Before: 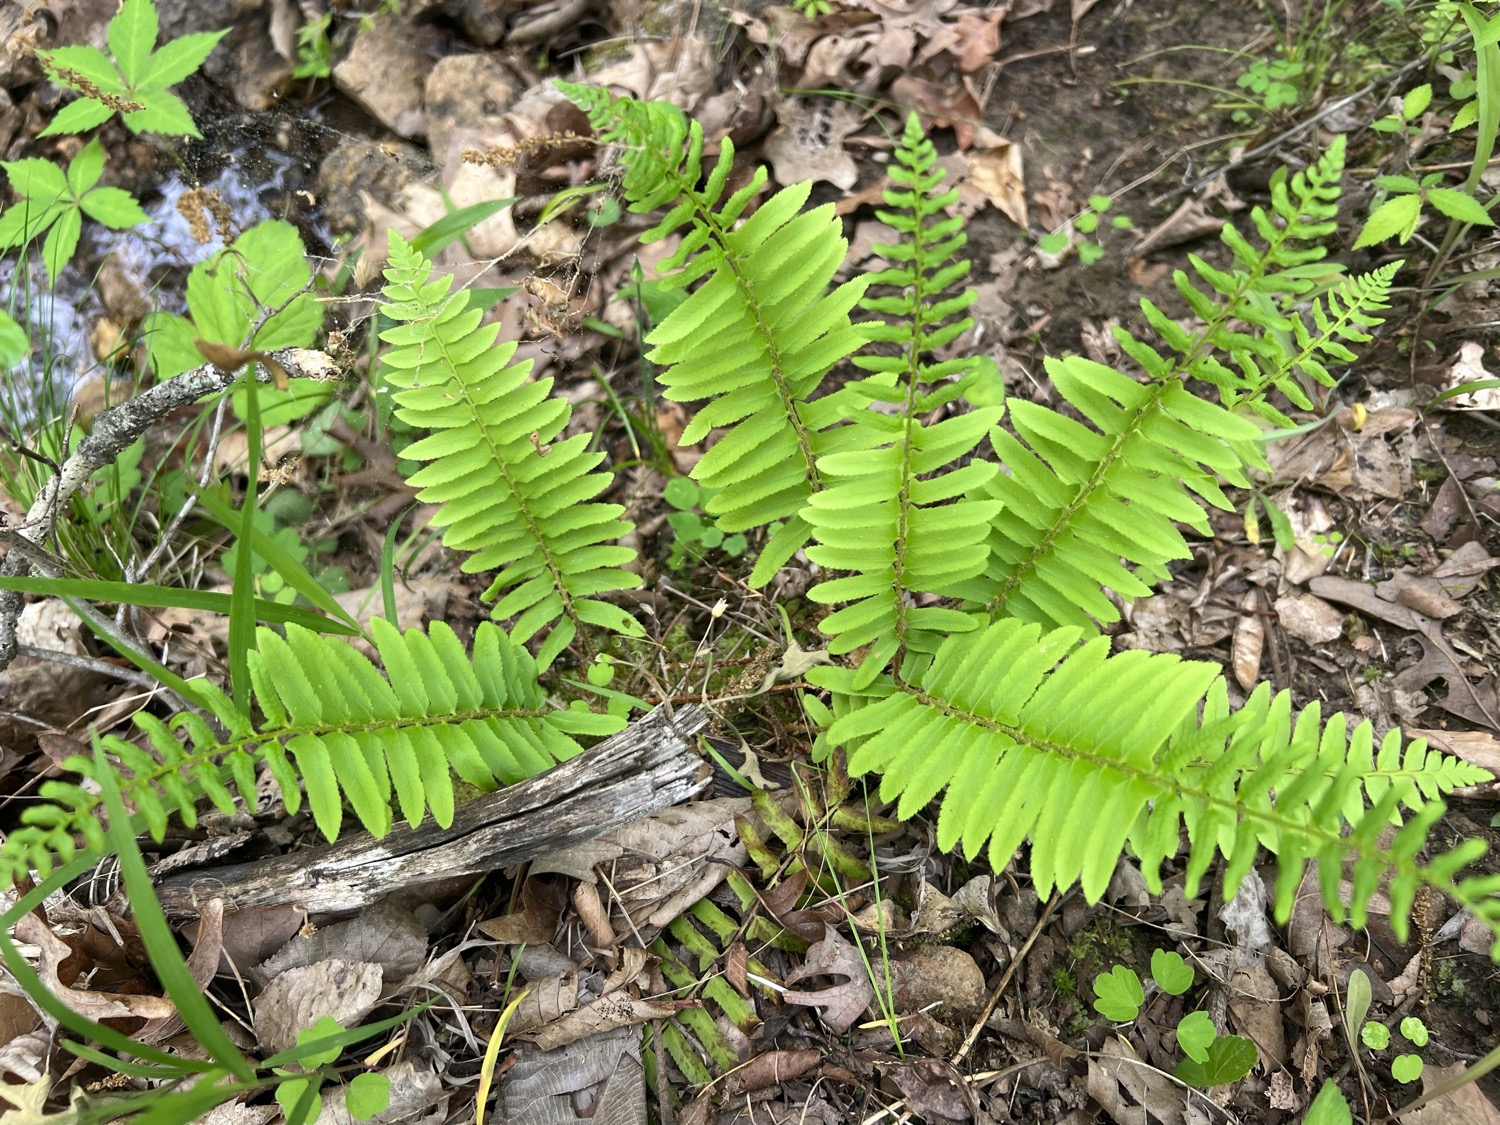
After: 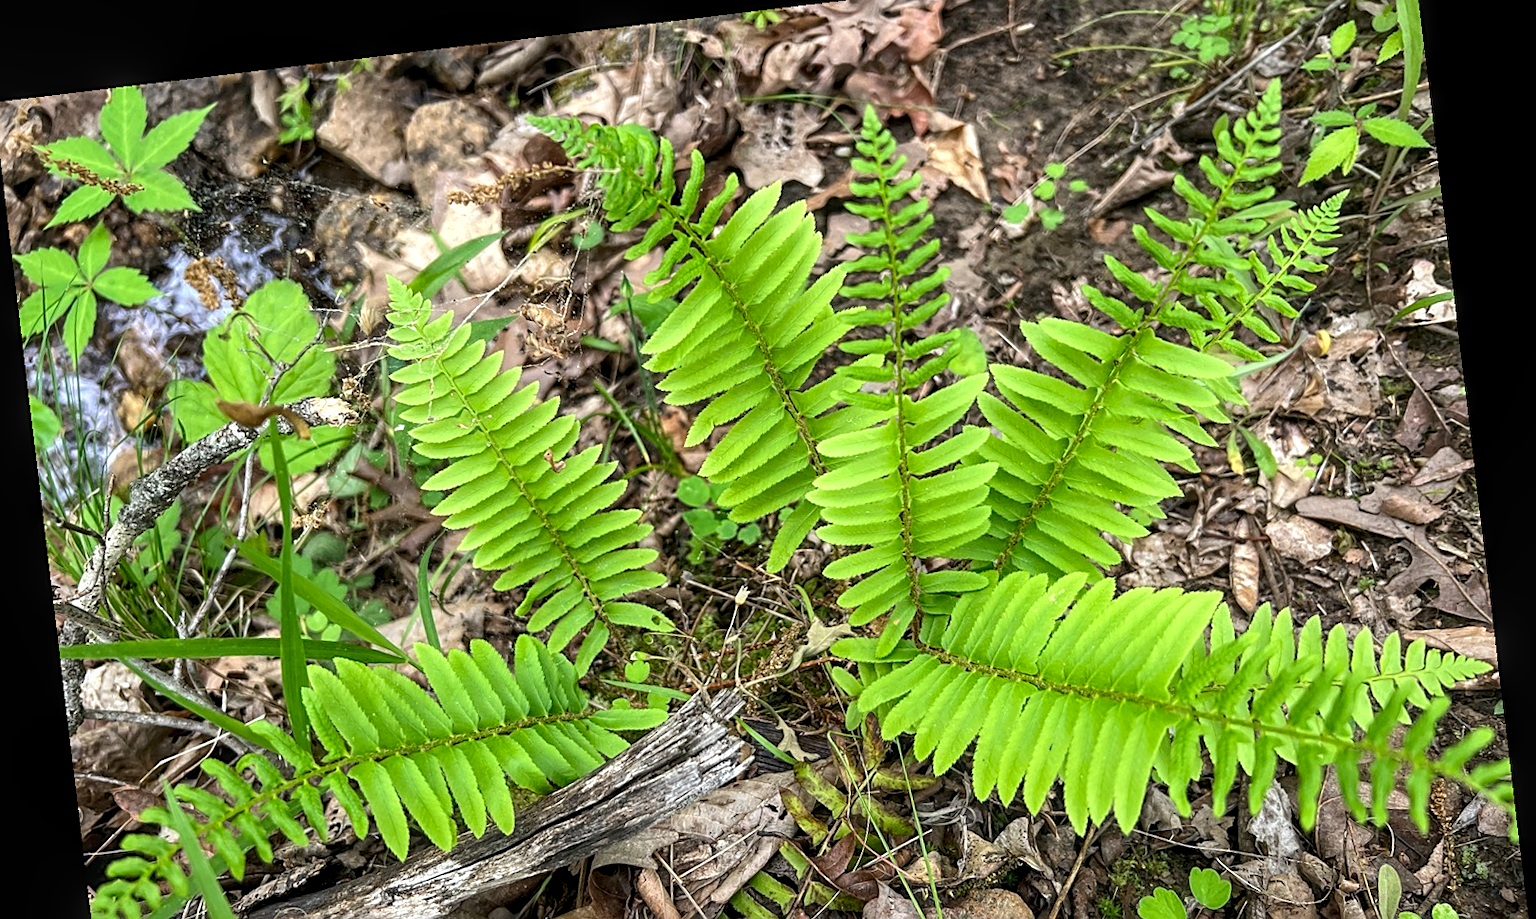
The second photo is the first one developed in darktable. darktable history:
crop: left 0.387%, top 5.469%, bottom 19.809%
sharpen: on, module defaults
local contrast: highlights 61%, detail 143%, midtone range 0.428
rotate and perspective: rotation -6.83°, automatic cropping off
